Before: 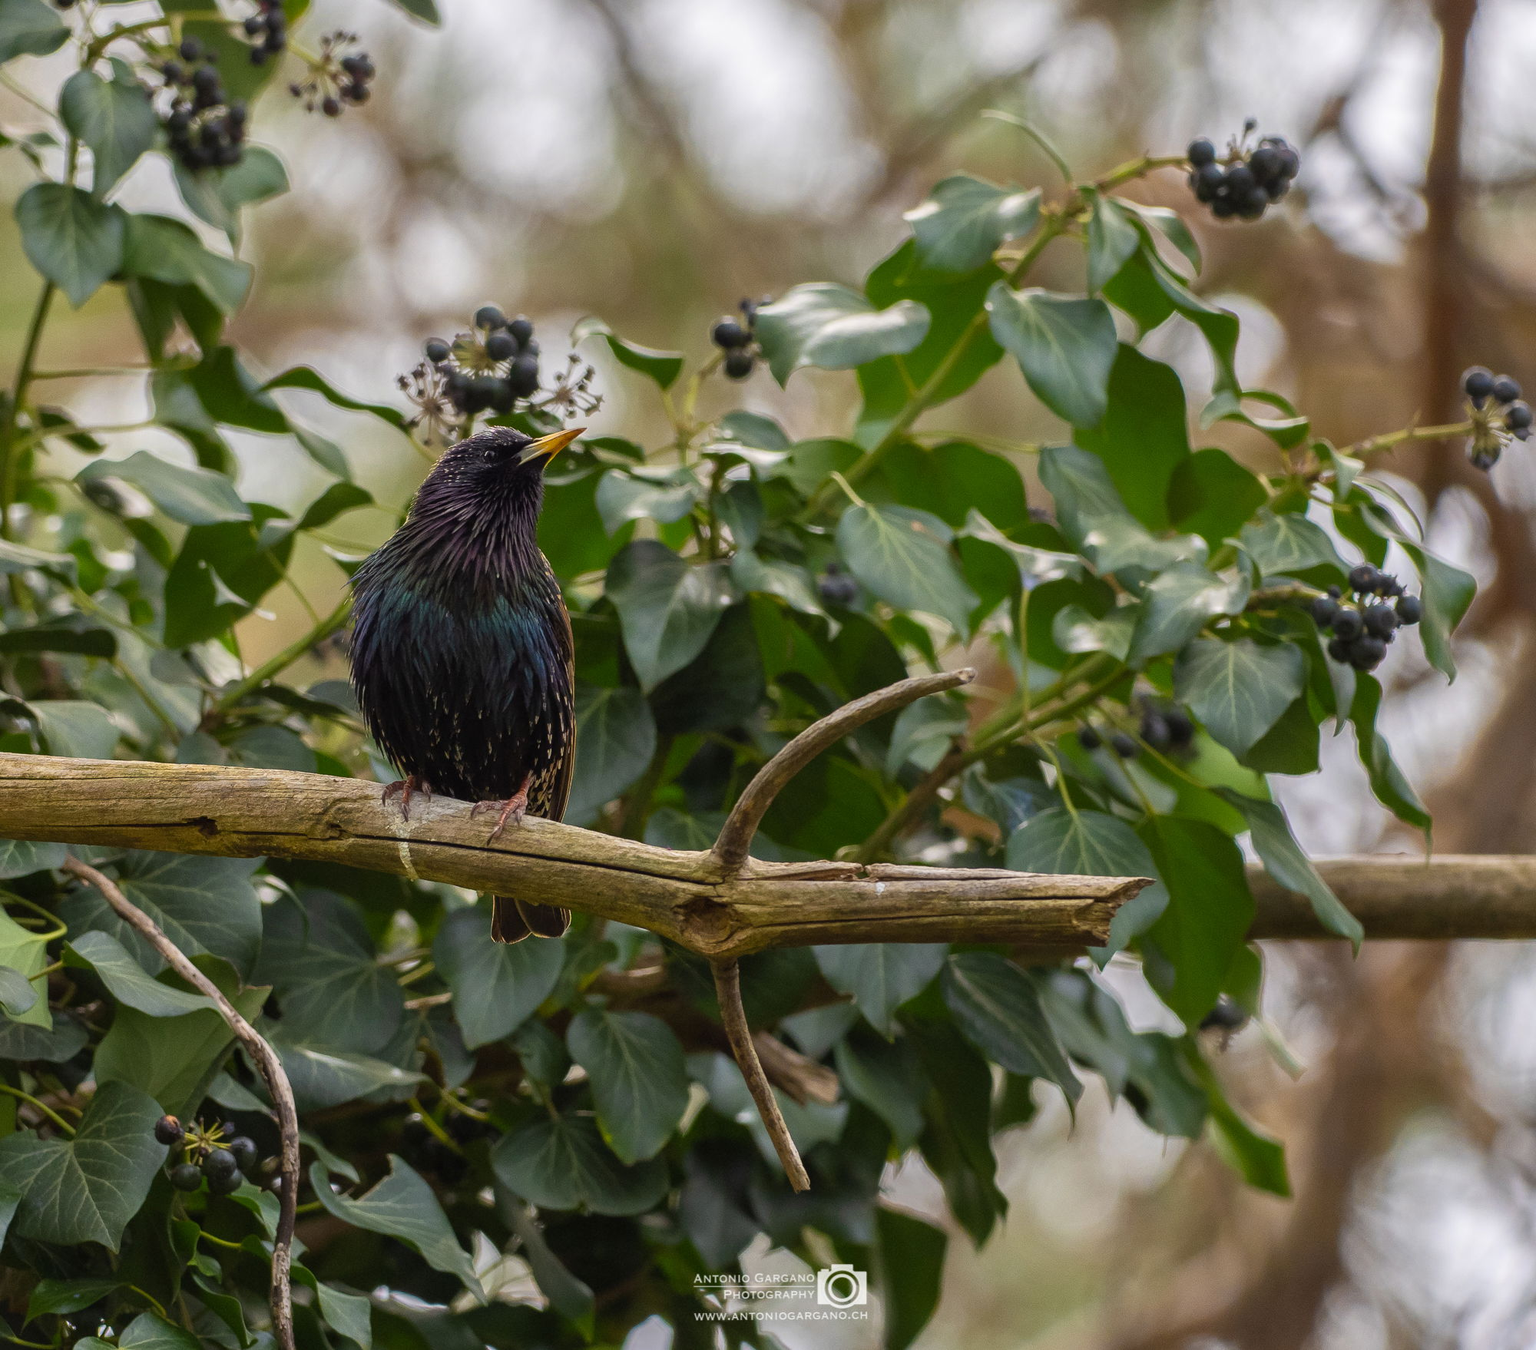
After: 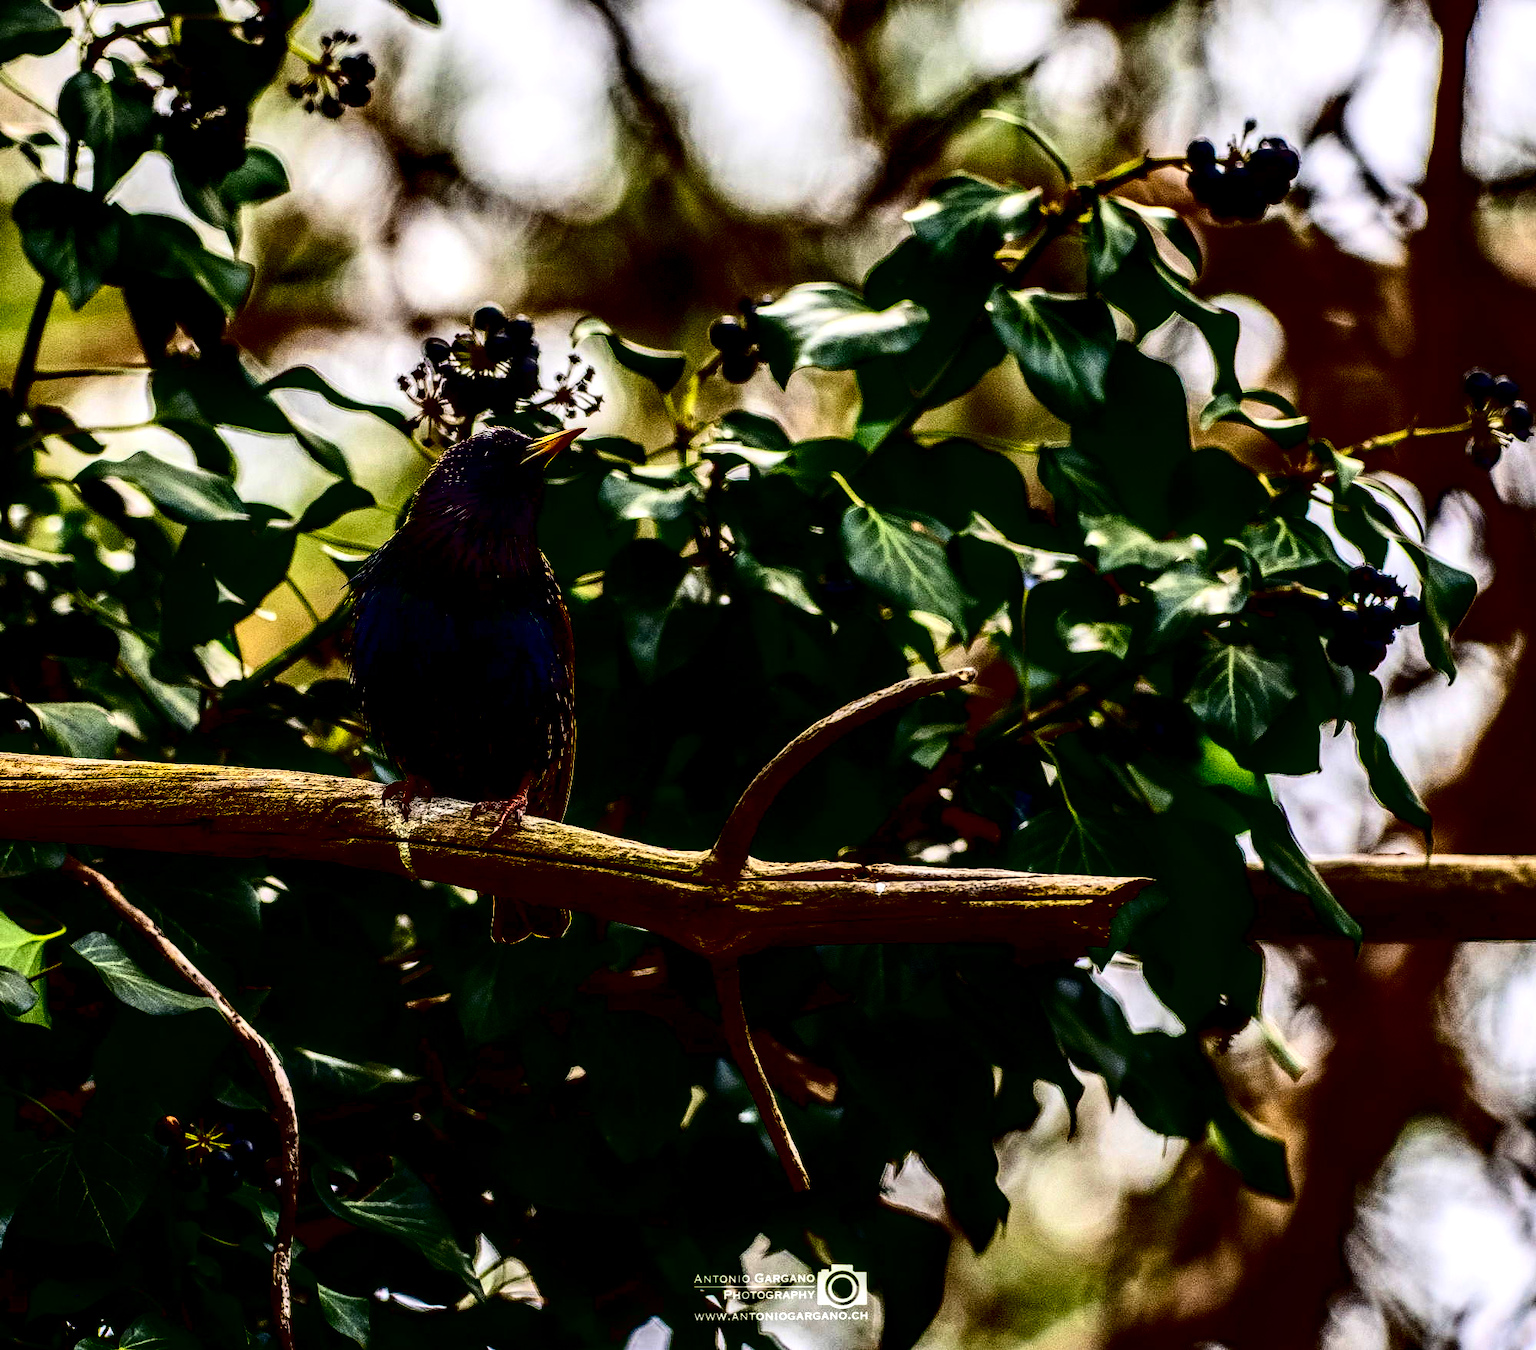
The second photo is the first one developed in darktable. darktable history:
contrast brightness saturation: contrast 0.768, brightness -0.996, saturation 0.989
local contrast: highlights 60%, shadows 64%, detail 160%
